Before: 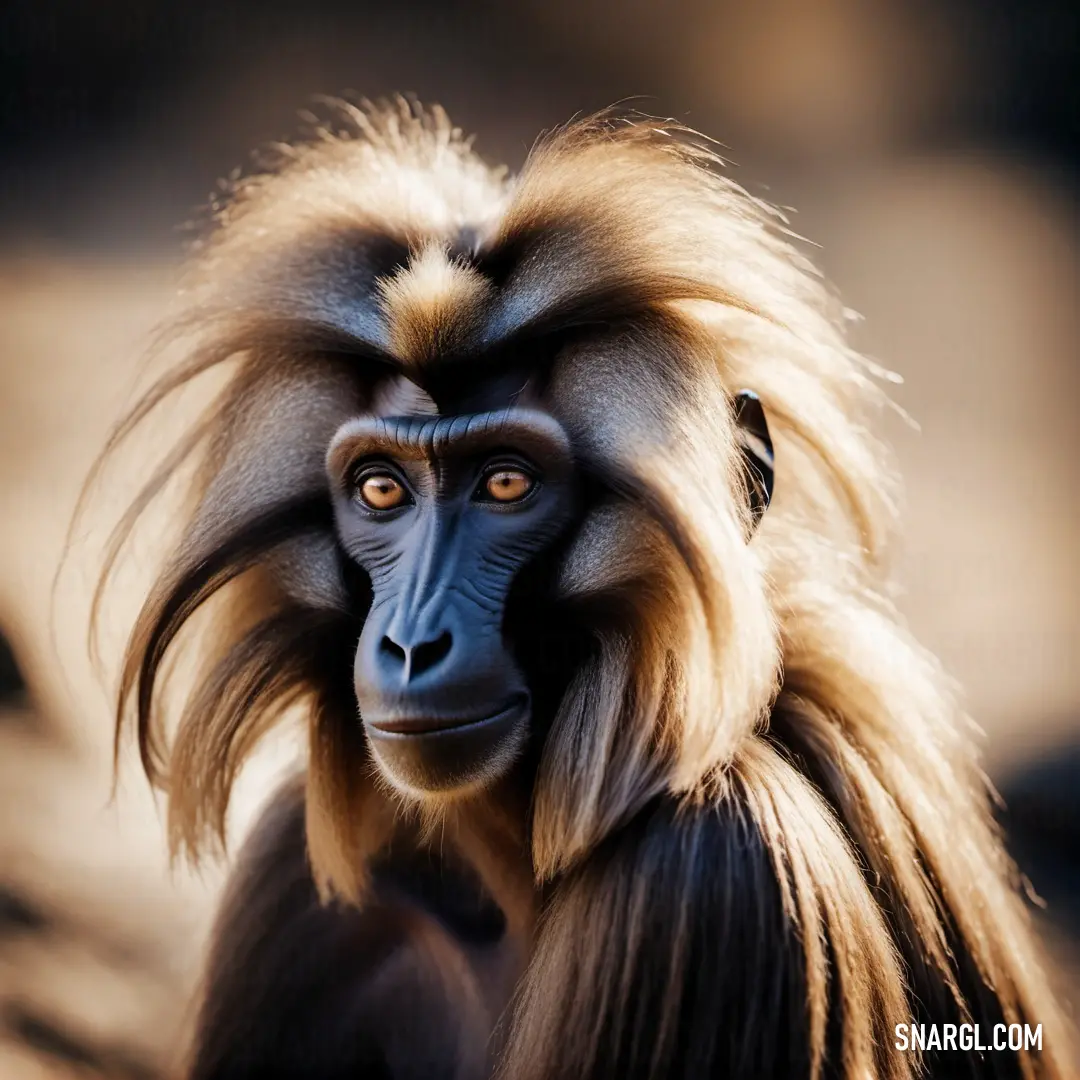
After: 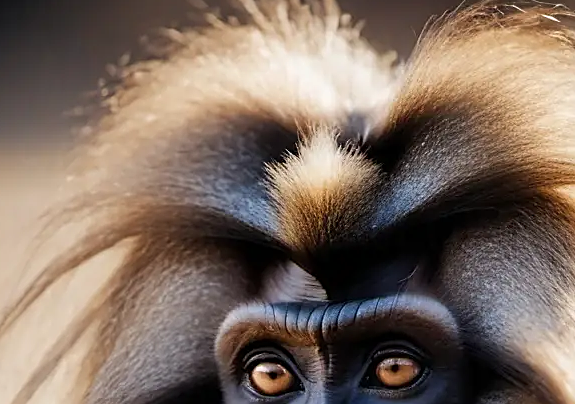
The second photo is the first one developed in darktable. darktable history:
crop: left 10.319%, top 10.6%, right 36.395%, bottom 51.948%
sharpen: on, module defaults
